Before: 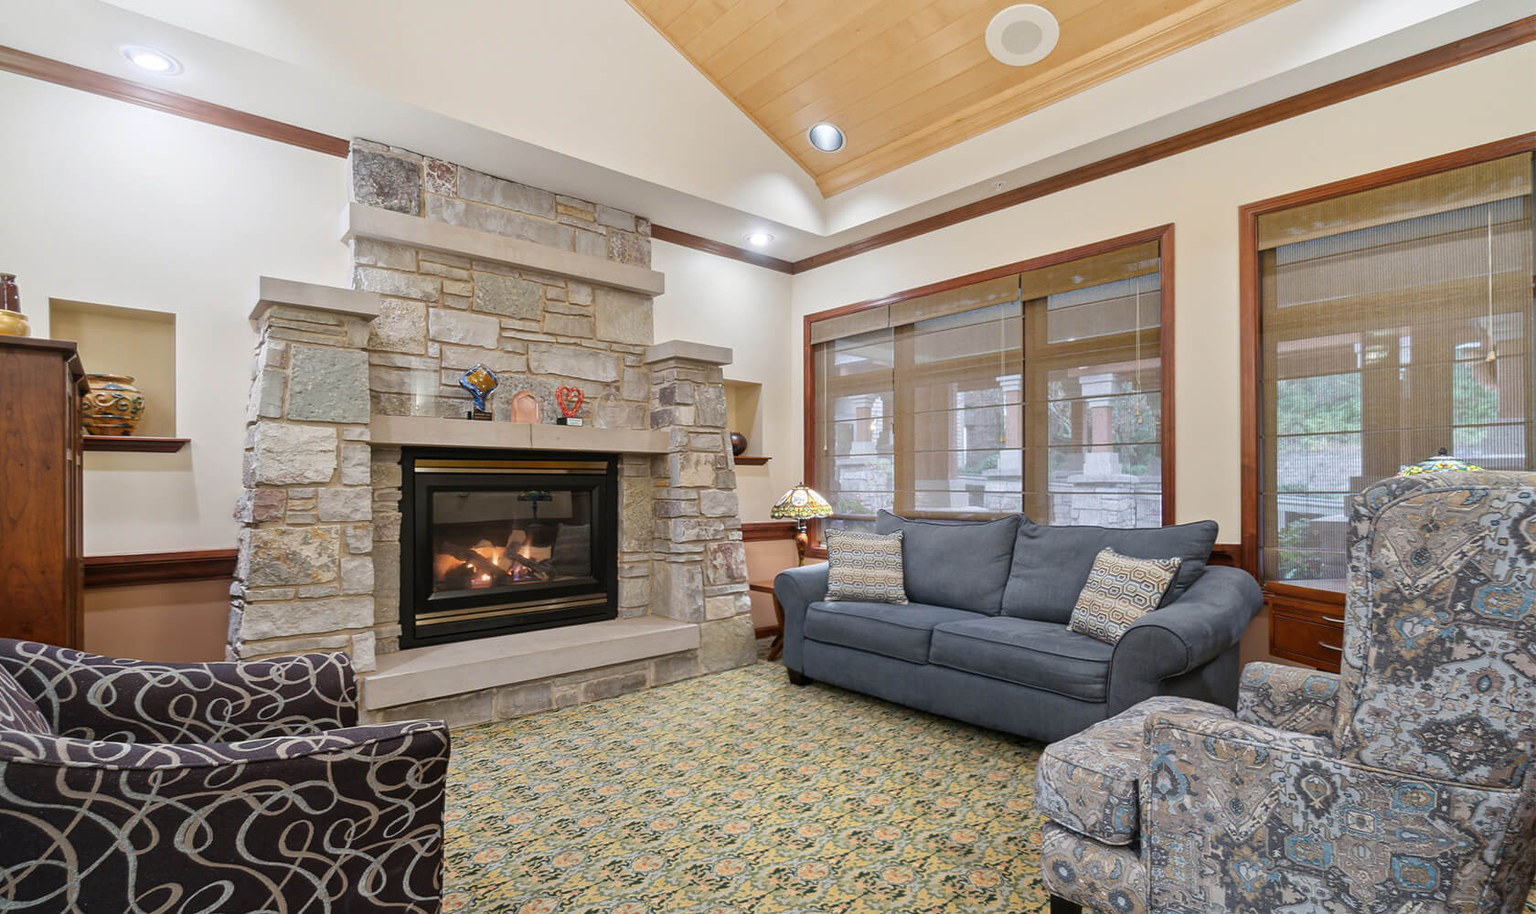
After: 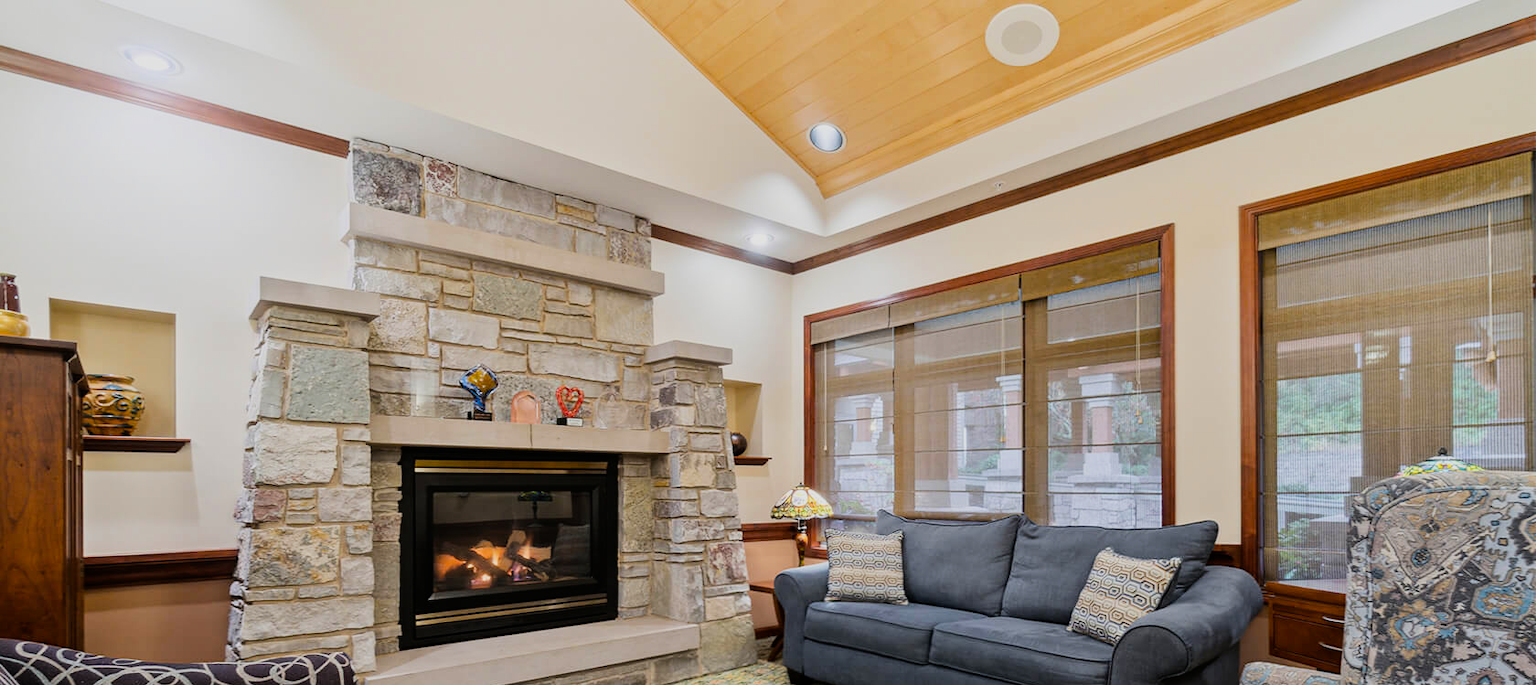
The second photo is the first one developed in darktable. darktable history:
filmic rgb: black relative exposure -7.5 EV, white relative exposure 5 EV, hardness 3.31, contrast 1.3, contrast in shadows safe
crop: bottom 24.967%
color balance rgb: perceptual saturation grading › global saturation 25%, global vibrance 10%
